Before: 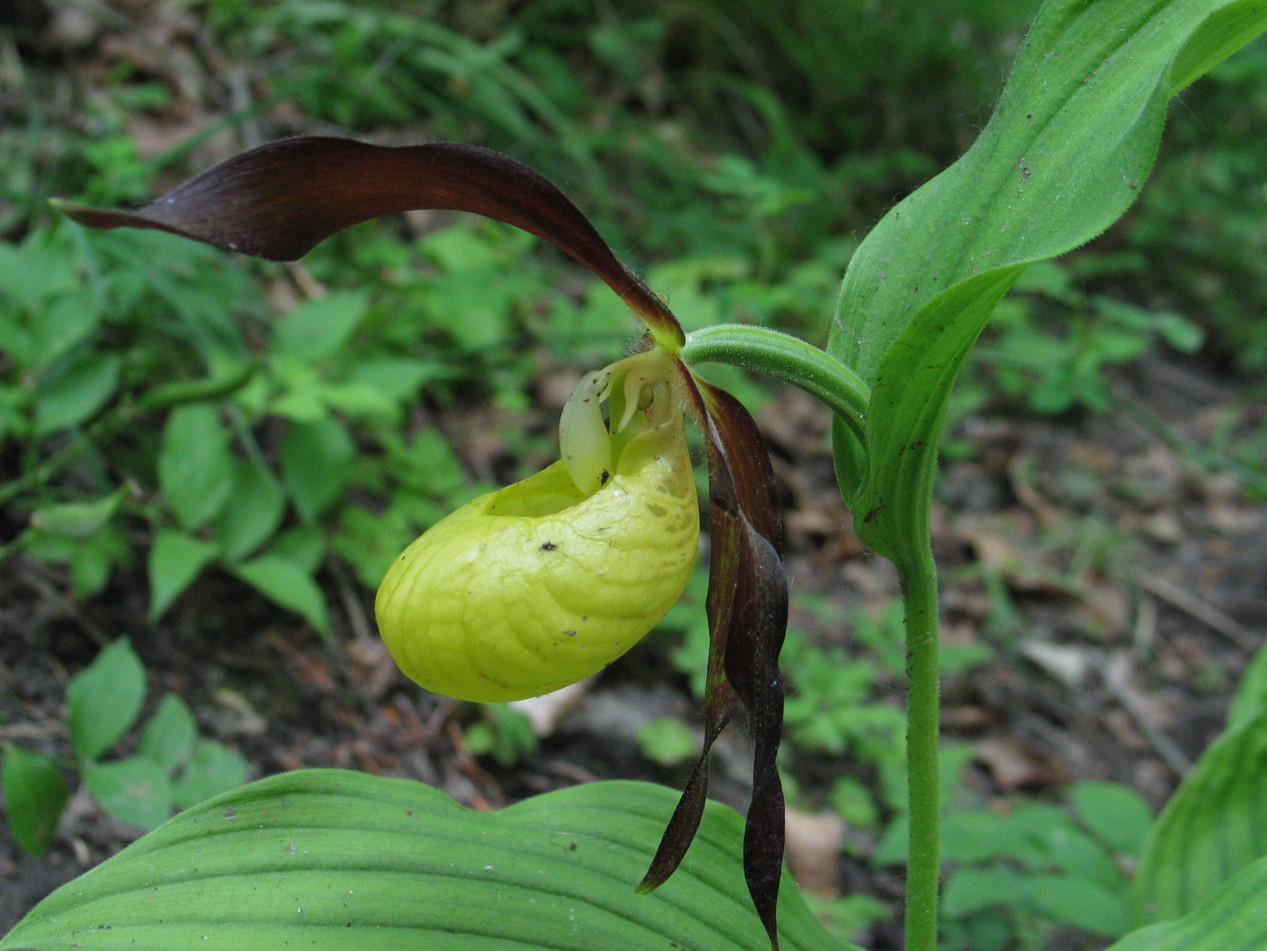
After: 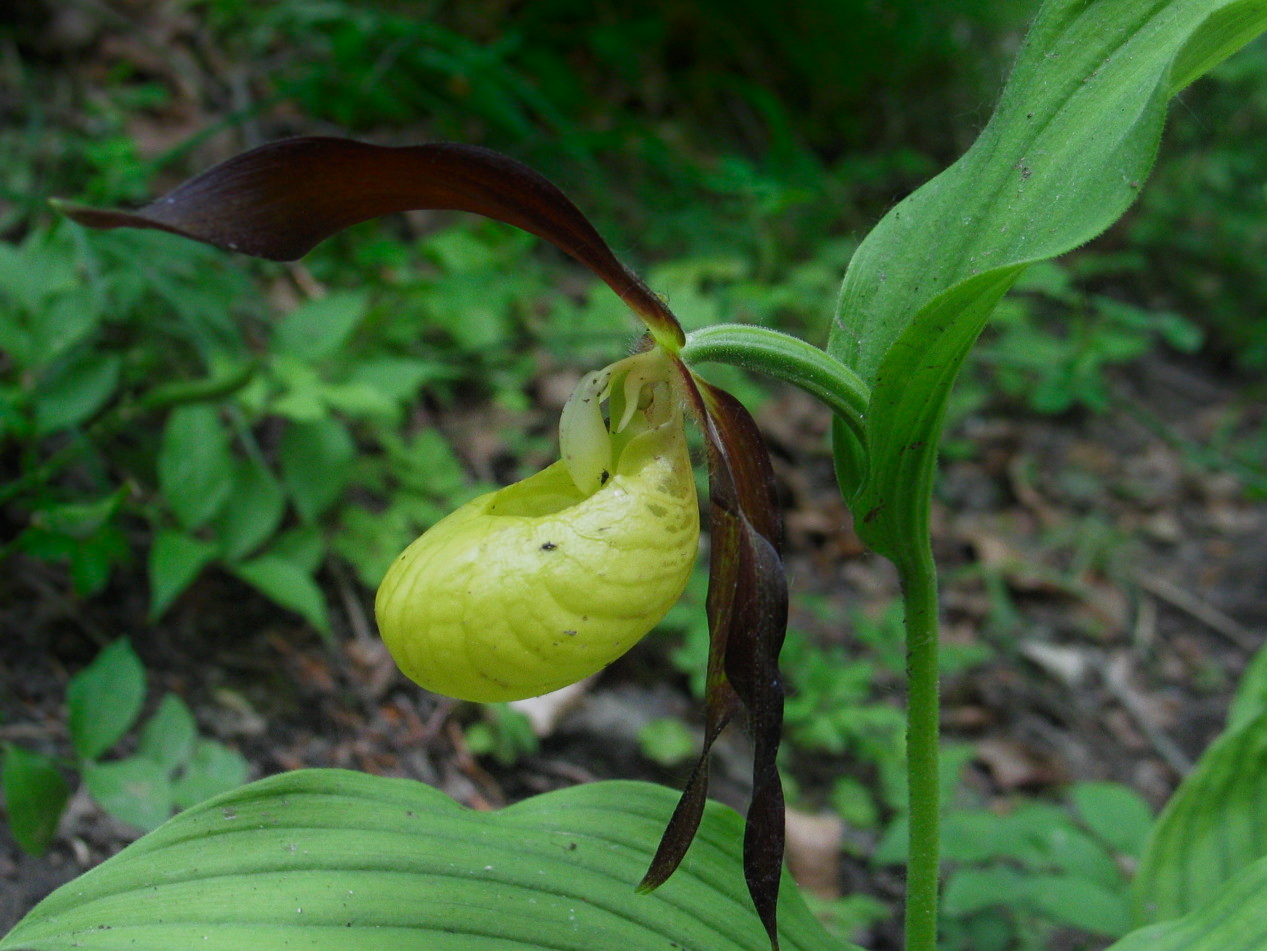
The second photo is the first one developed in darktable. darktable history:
sigmoid: contrast 1.22, skew 0.65
shadows and highlights: shadows -90, highlights 90, soften with gaussian
